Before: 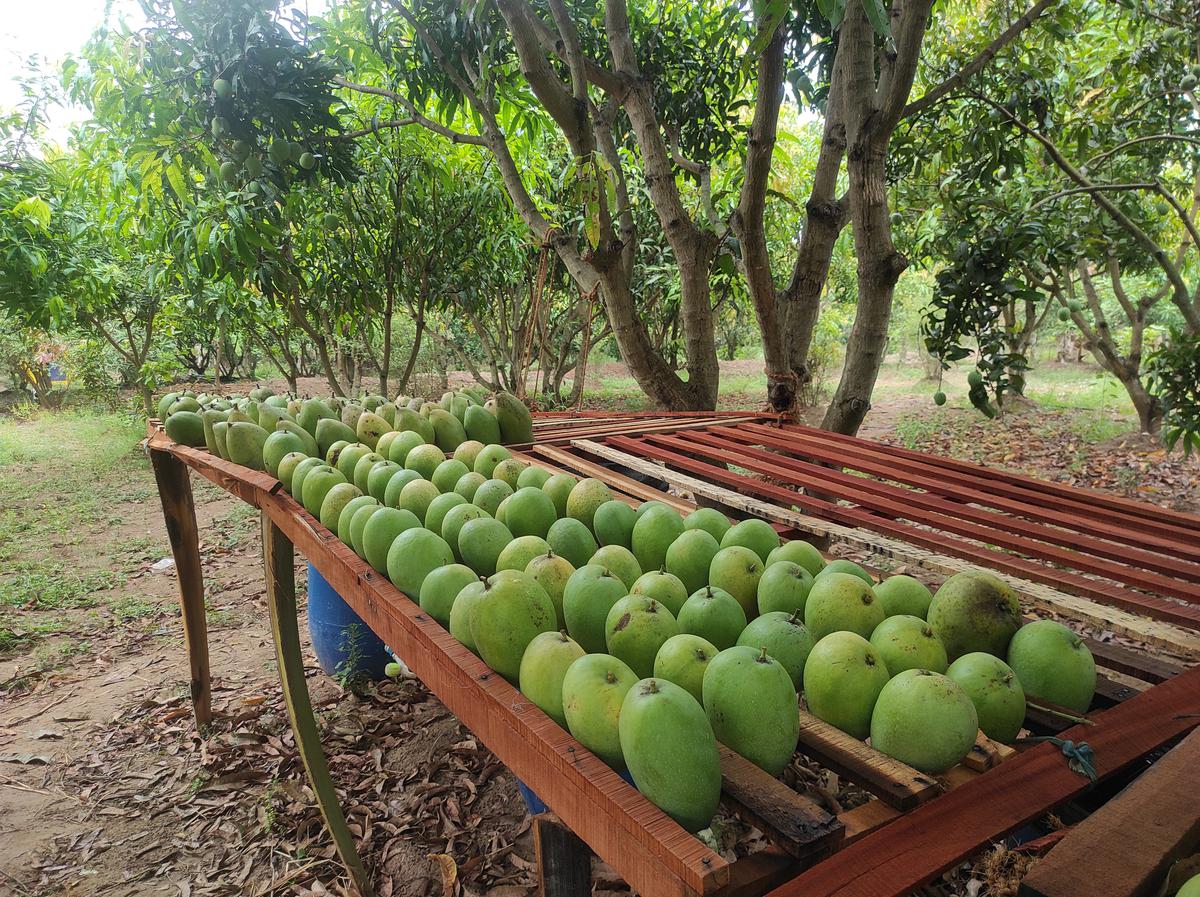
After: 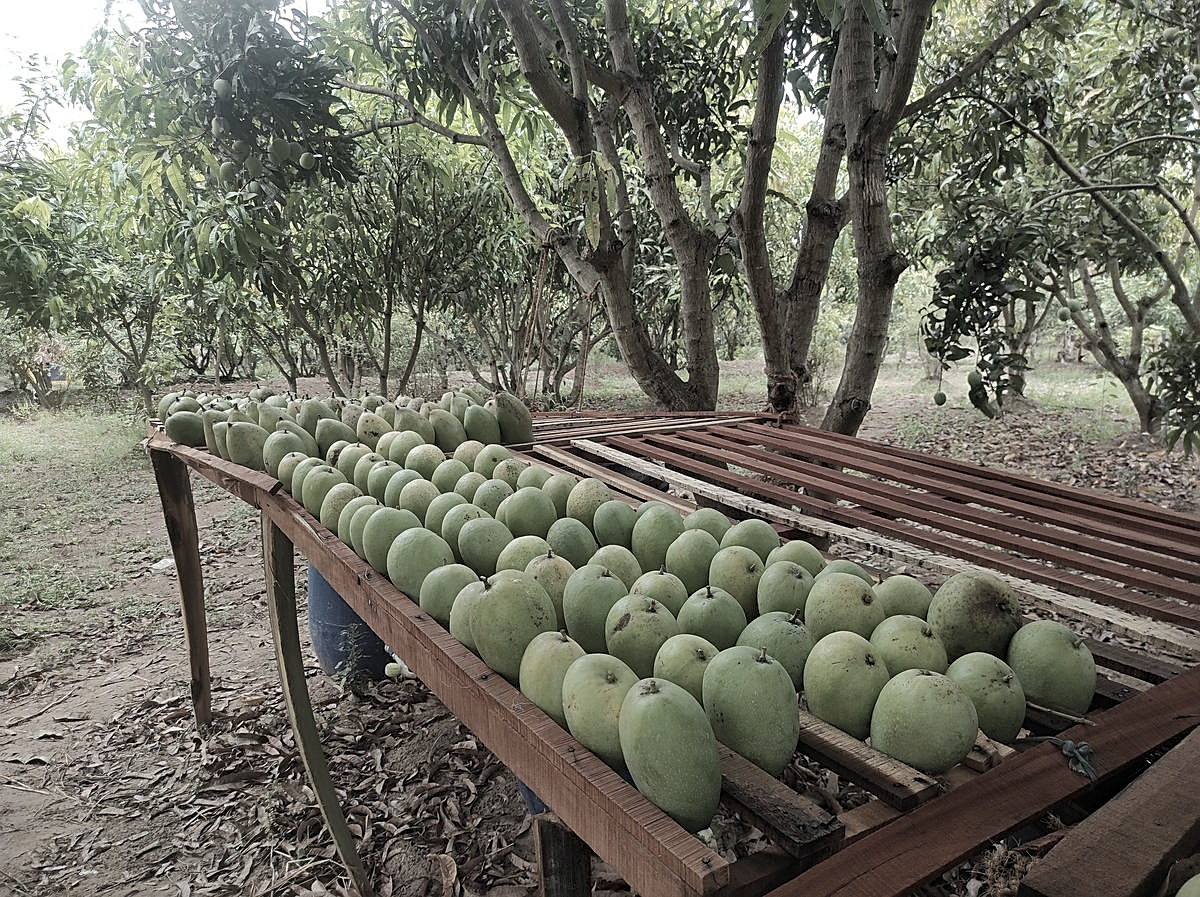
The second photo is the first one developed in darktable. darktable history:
sharpen: on, module defaults
color correction: highlights b* -0.009, saturation 0.336
haze removal: strength 0.286, distance 0.248, compatibility mode true, adaptive false
